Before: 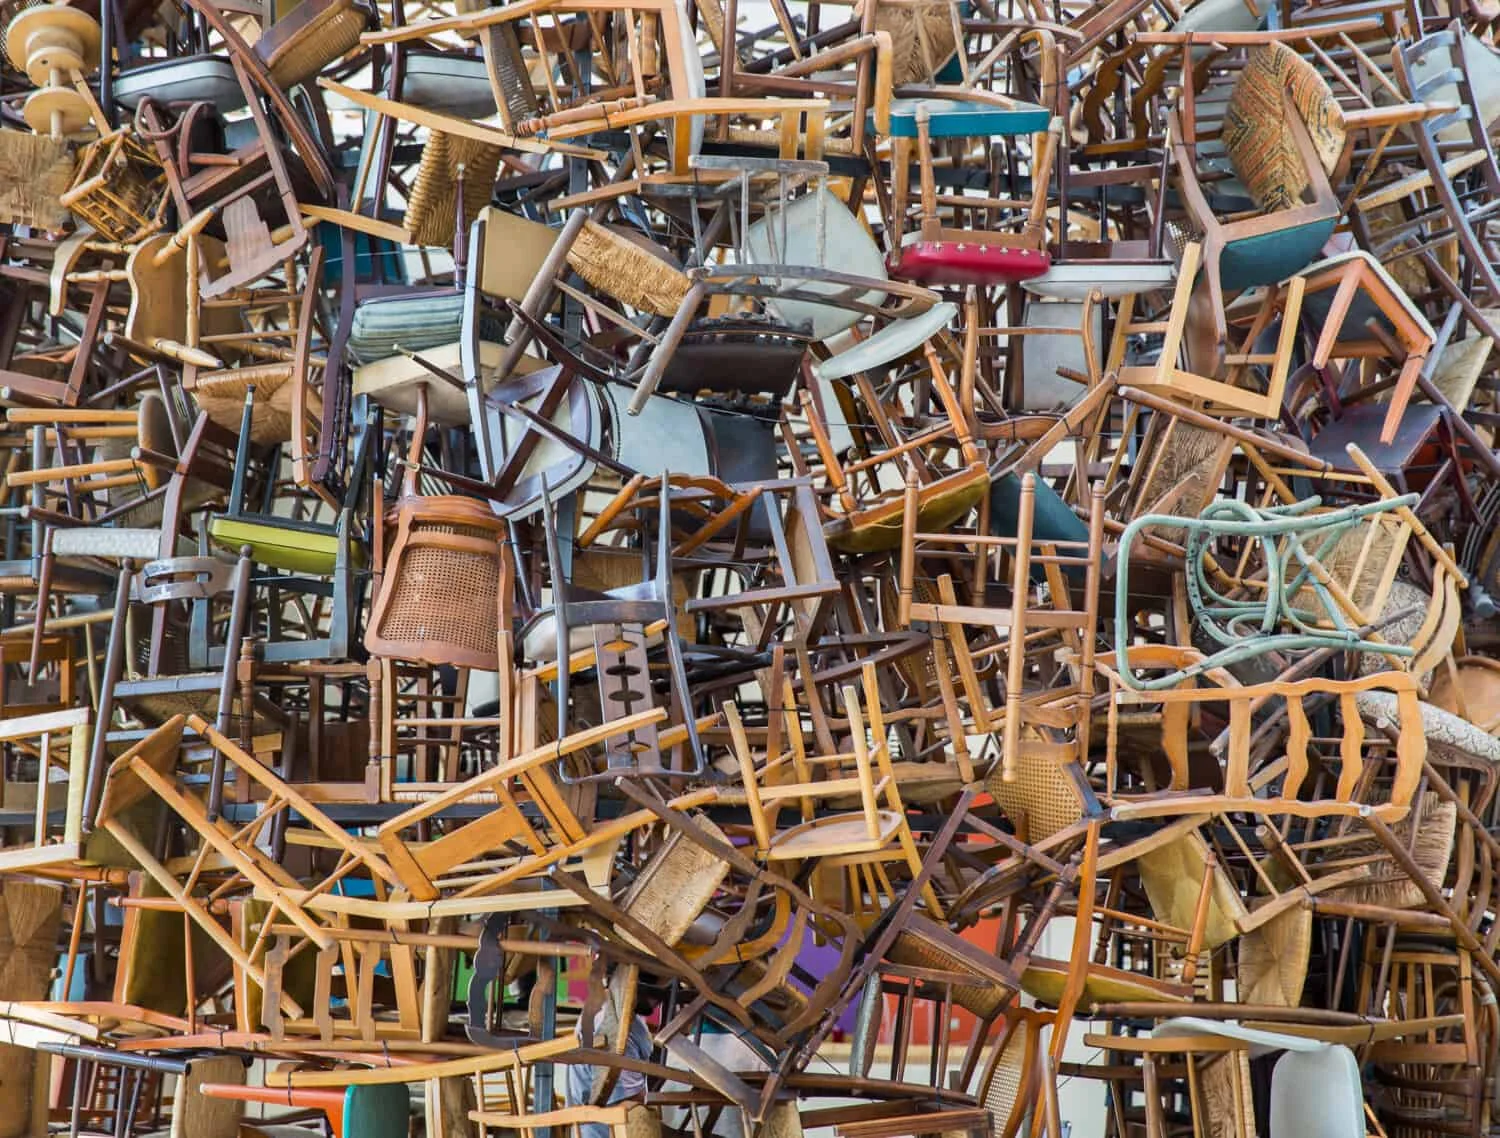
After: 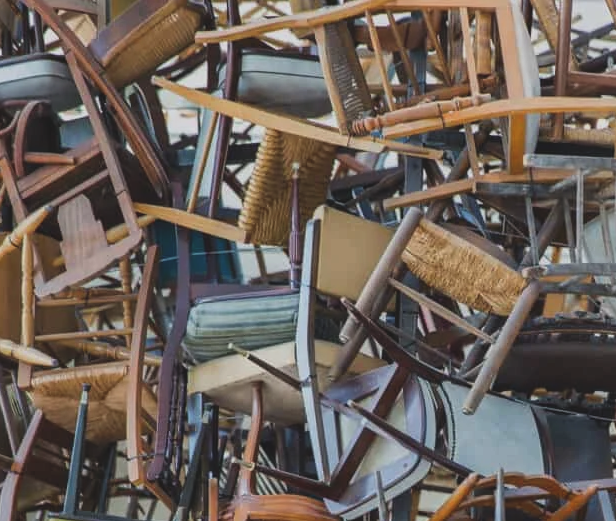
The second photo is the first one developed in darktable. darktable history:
exposure: black level correction -0.015, exposure -0.515 EV, compensate exposure bias true, compensate highlight preservation false
color correction: highlights b* -0.036
crop and rotate: left 11.007%, top 0.12%, right 47.879%, bottom 54.052%
